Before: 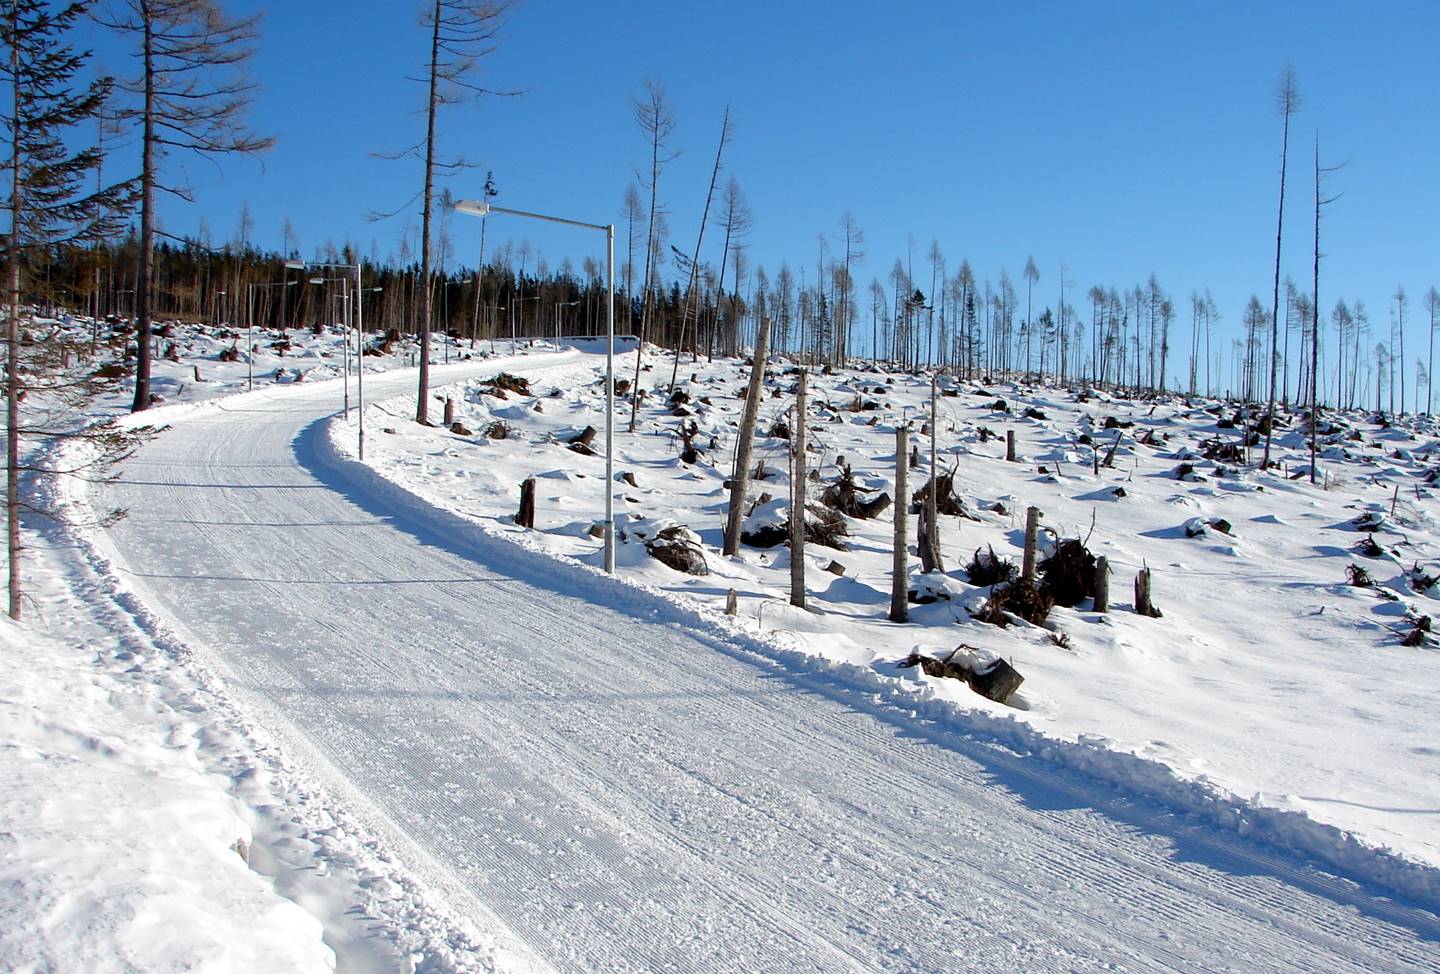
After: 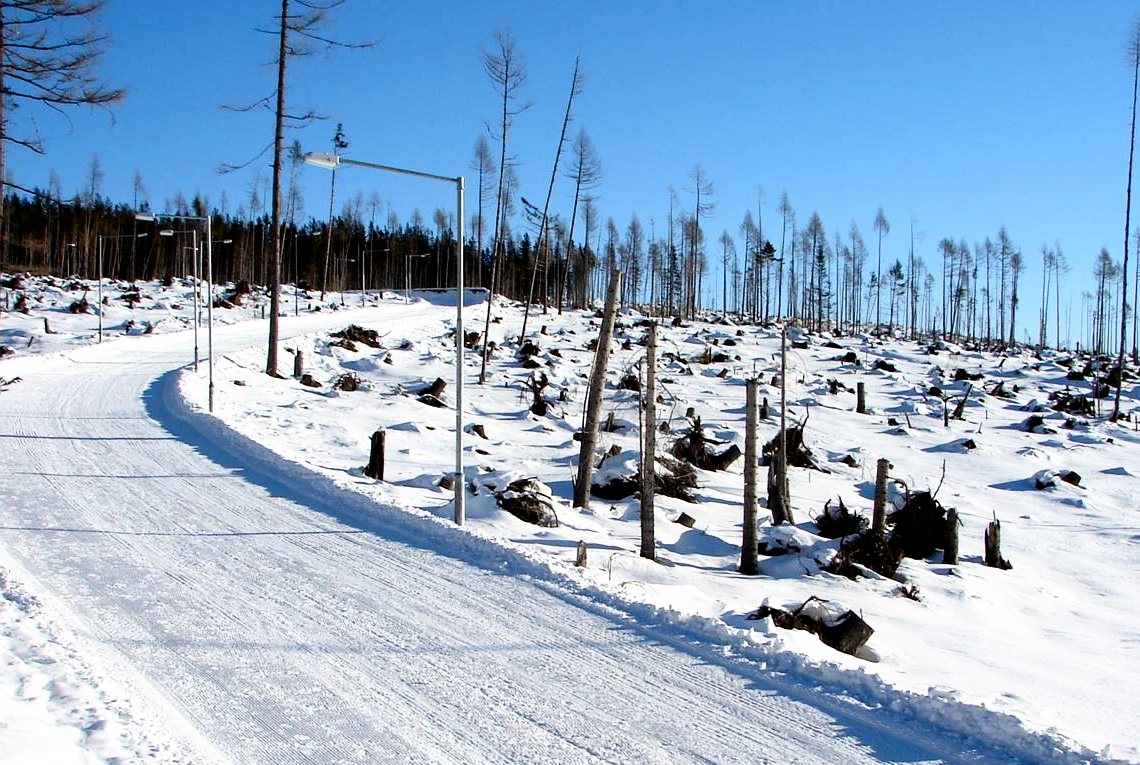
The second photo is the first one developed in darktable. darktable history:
filmic rgb: black relative exposure -8 EV, white relative exposure 2.46 EV, hardness 6.34
contrast brightness saturation: contrast 0.151, brightness -0.008, saturation 0.099
crop and rotate: left 10.456%, top 5.012%, right 10.341%, bottom 16.368%
